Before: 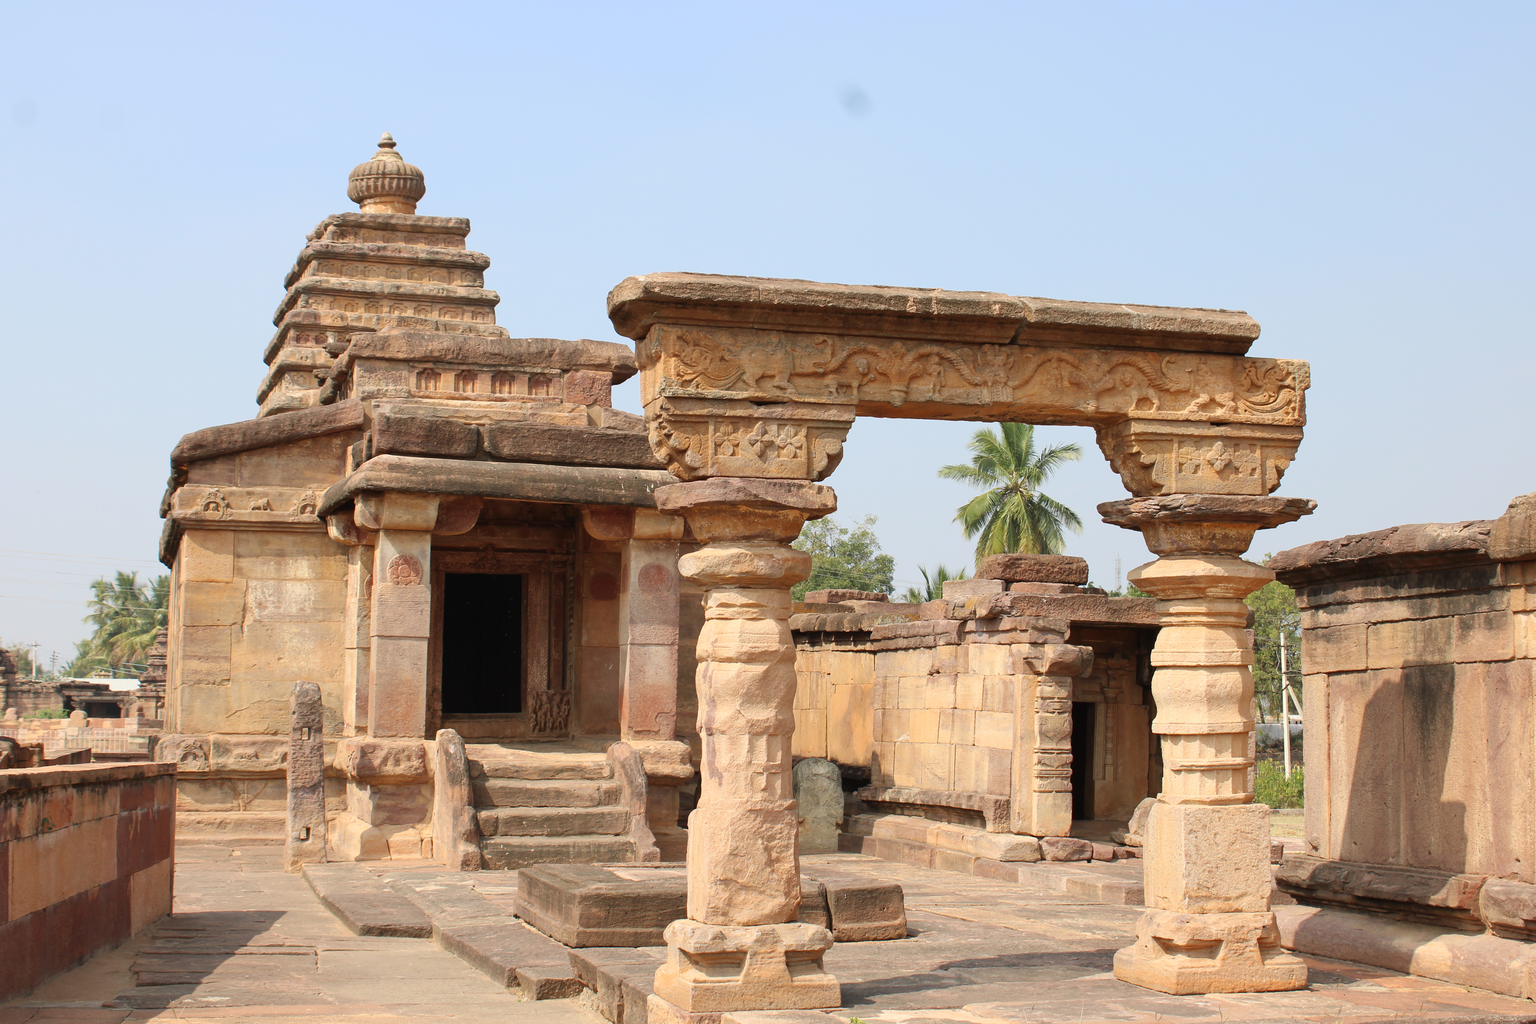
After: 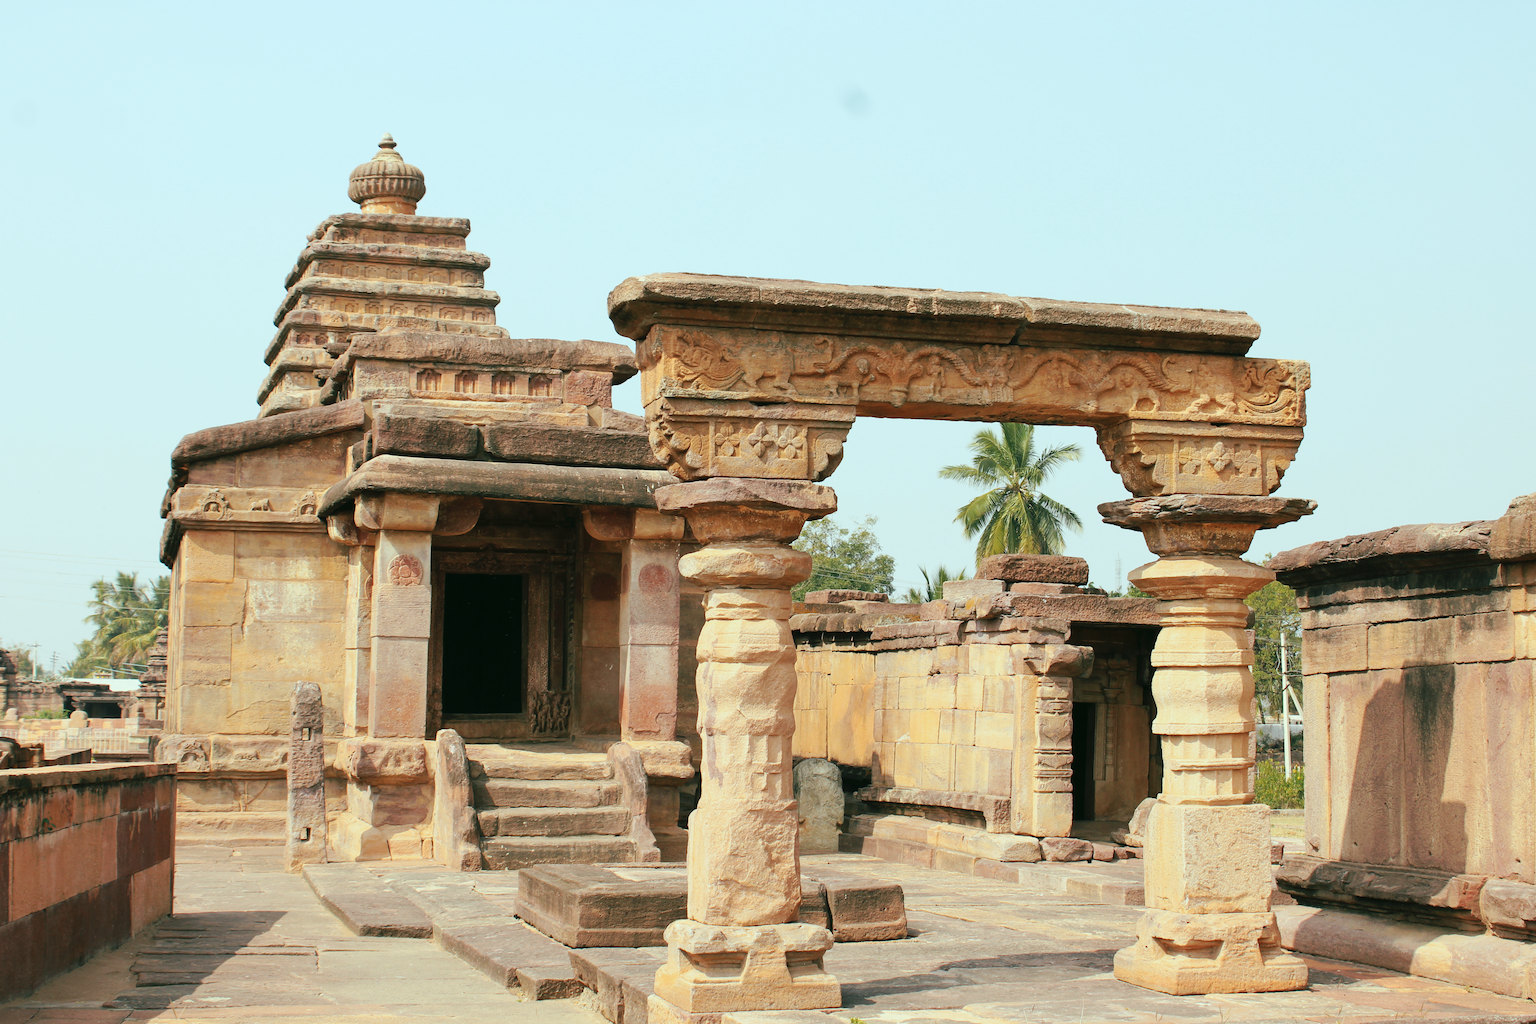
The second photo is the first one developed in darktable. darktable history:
tone curve: curves: ch0 [(0, 0) (0.003, 0.005) (0.011, 0.013) (0.025, 0.027) (0.044, 0.044) (0.069, 0.06) (0.1, 0.081) (0.136, 0.114) (0.177, 0.16) (0.224, 0.211) (0.277, 0.277) (0.335, 0.354) (0.399, 0.435) (0.468, 0.538) (0.543, 0.626) (0.623, 0.708) (0.709, 0.789) (0.801, 0.867) (0.898, 0.935) (1, 1)], preserve colors none
color look up table: target L [93.99, 89.76, 87.14, 89.42, 63.07, 65.21, 65.9, 52.37, 49.99, 41.54, 45.46, 34.59, 25.97, 10.94, 200.47, 95.21, 74.57, 81.28, 63.68, 55.73, 60.73, 59.74, 45.67, 44.67, 42.25, 35.49, 14.82, 89.21, 82.59, 81.43, 72.99, 78.55, 74.8, 57.63, 51.93, 65.58, 55.29, 50.66, 34.08, 38.61, 30.88, 11.97, 12.05, 1.57, 91.55, 88.26, 68.82, 51.76, 36.99], target a [-28.44, -34.67, -41.27, -50.47, -57.59, -57.64, -38.59, -7.956, -12.65, -33.34, -32.41, -7.784, -25.78, -14.8, 0, -10.8, 2.22, 8.79, 35.7, 11.9, 24.25, 8.963, 59.43, 54.52, 8.282, 41.69, 21.04, -0.346, -11.35, 16.15, 28.24, 3.341, 18.07, 18.44, 4.269, -12.63, 41.73, -18.22, -4.106, 13.67, 19.05, 3.217, 7.815, -1.013, -40.03, -23.42, -42.53, -30.5, -16.87], target b [89.41, 32.27, 62.82, 14.3, 55.66, 32.87, 10.59, 47.89, 27.5, 34.96, 15.66, 34.65, 21.27, 13.72, 0, 1.911, 56.37, 6.862, 17.61, 52.19, 33.77, 5.387, 10.66, 43.03, 19.97, 20.9, 21.47, -12.43, -19.76, -21.11, -8.401, -27.5, -30.78, -9.5, -25.4, -42.98, -33.92, -30.03, 0.504, -55.71, -16.29, -9.67, -28.77, -2.464, -6.539, -13.2, -20.04, -2.277, -11.86], num patches 49
